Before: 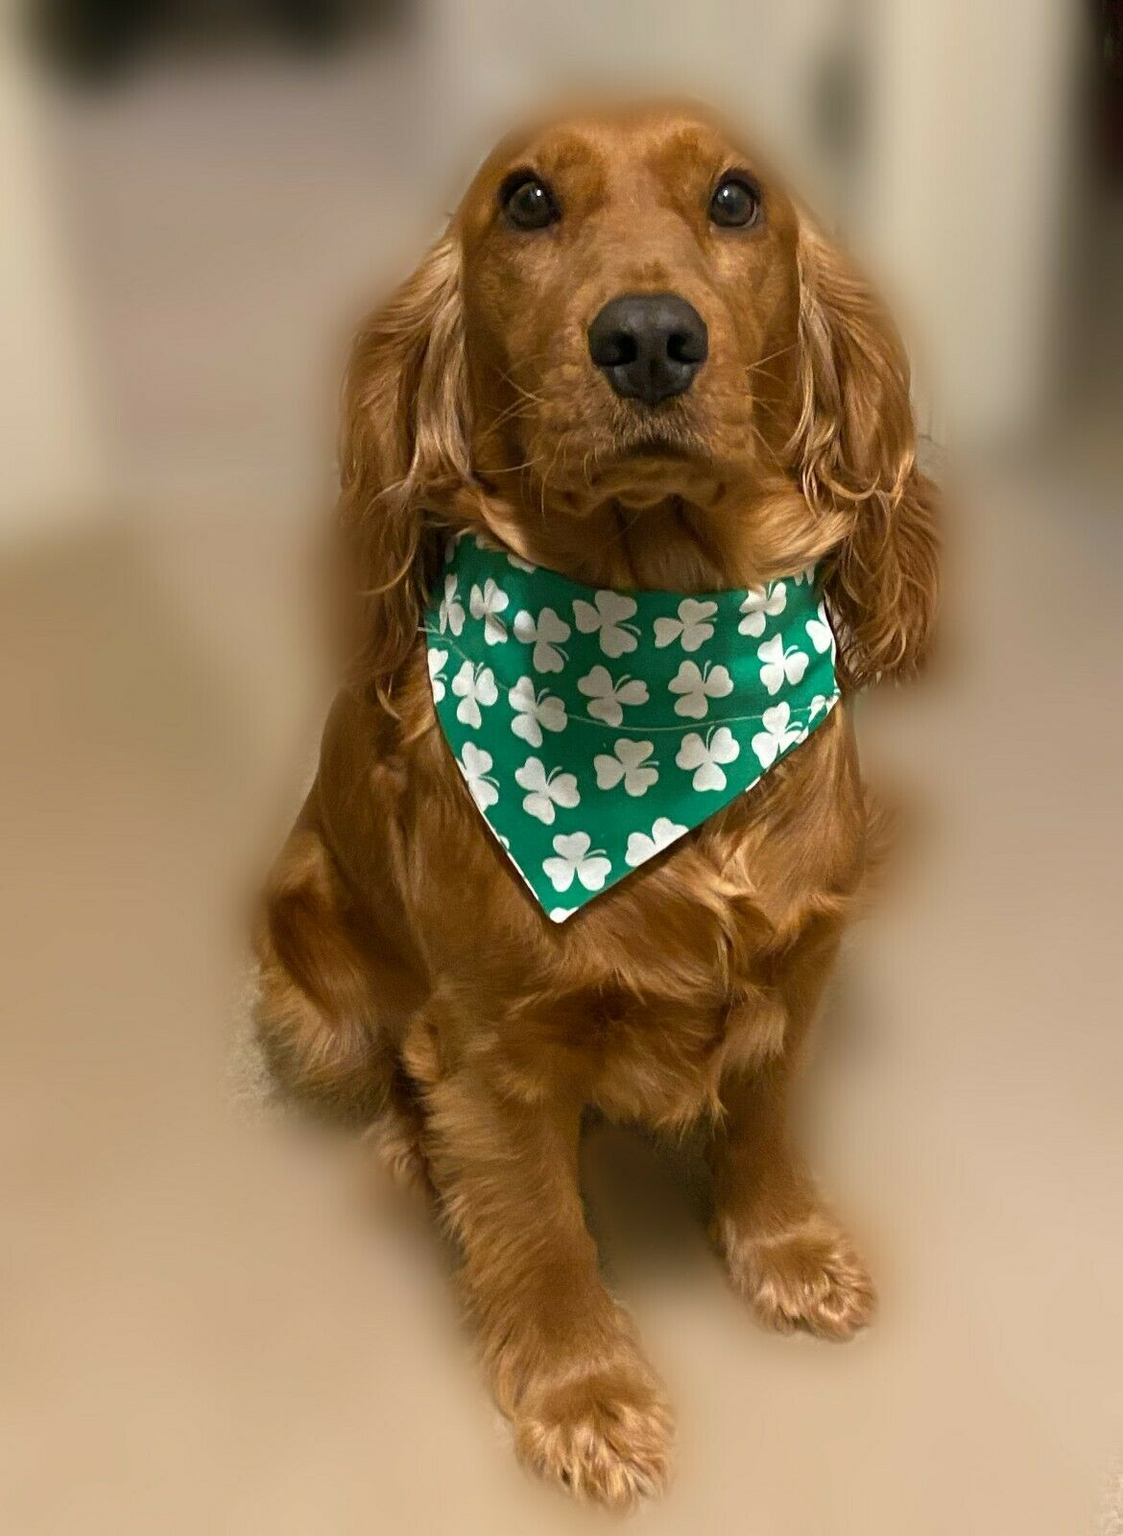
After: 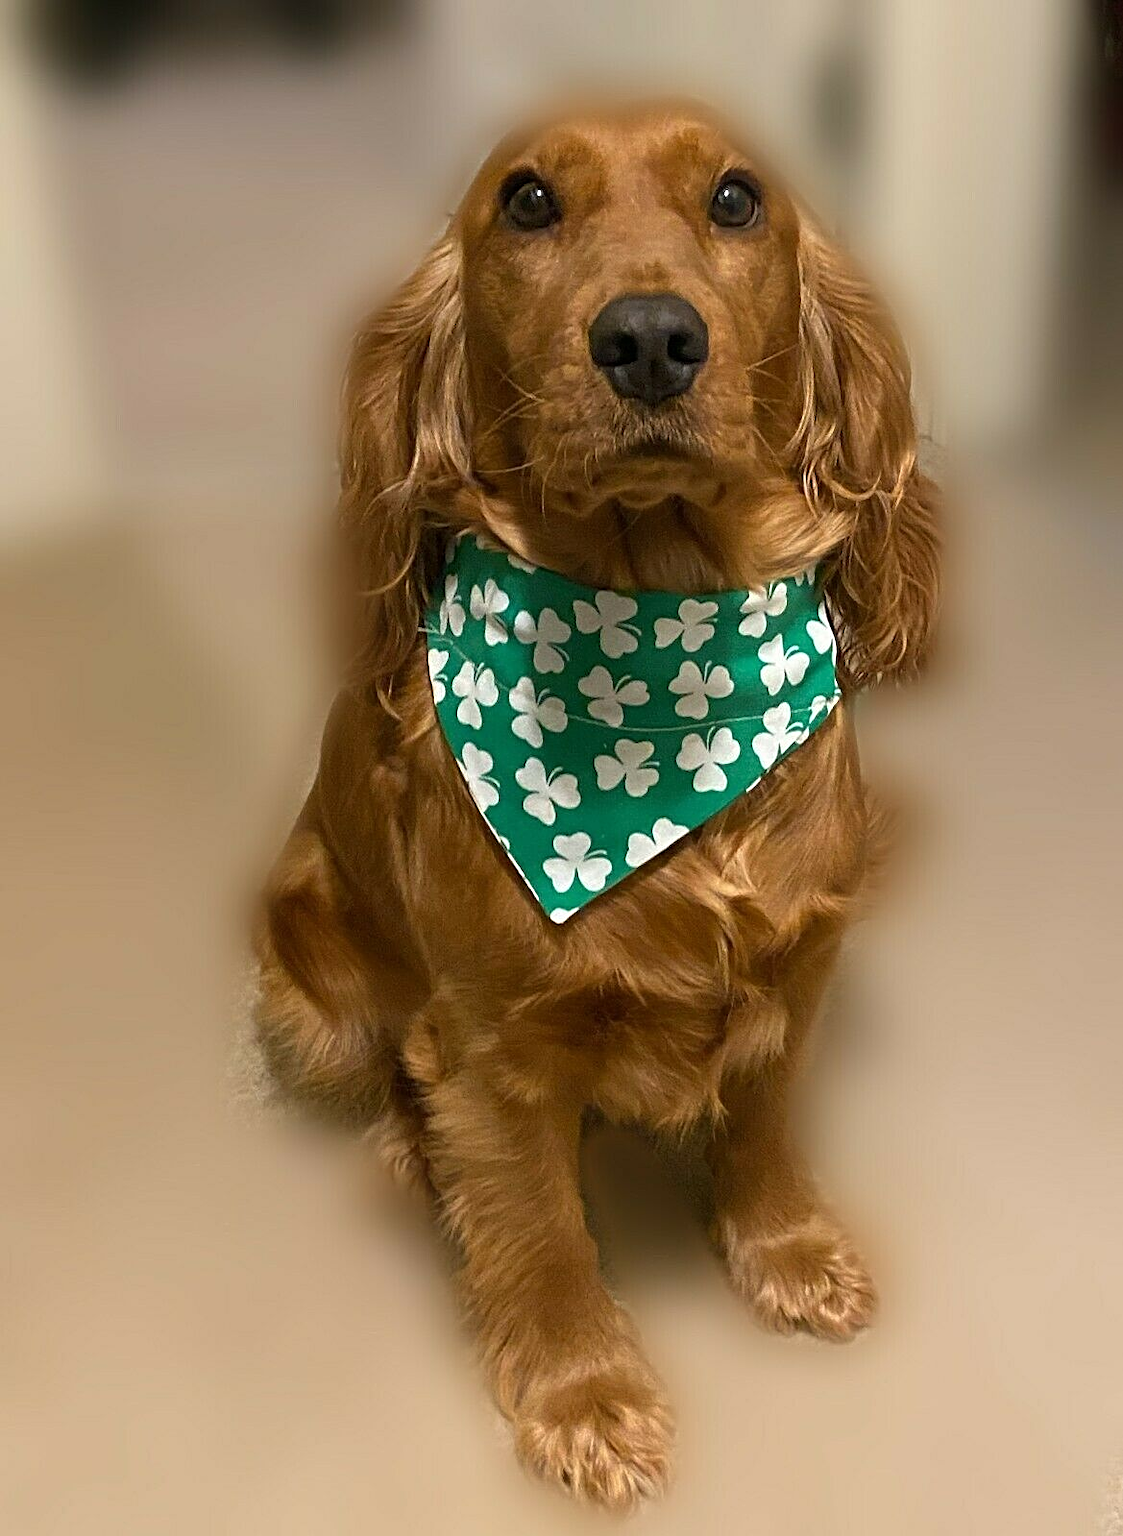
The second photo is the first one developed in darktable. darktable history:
sharpen: on, module defaults
crop: bottom 0.062%
